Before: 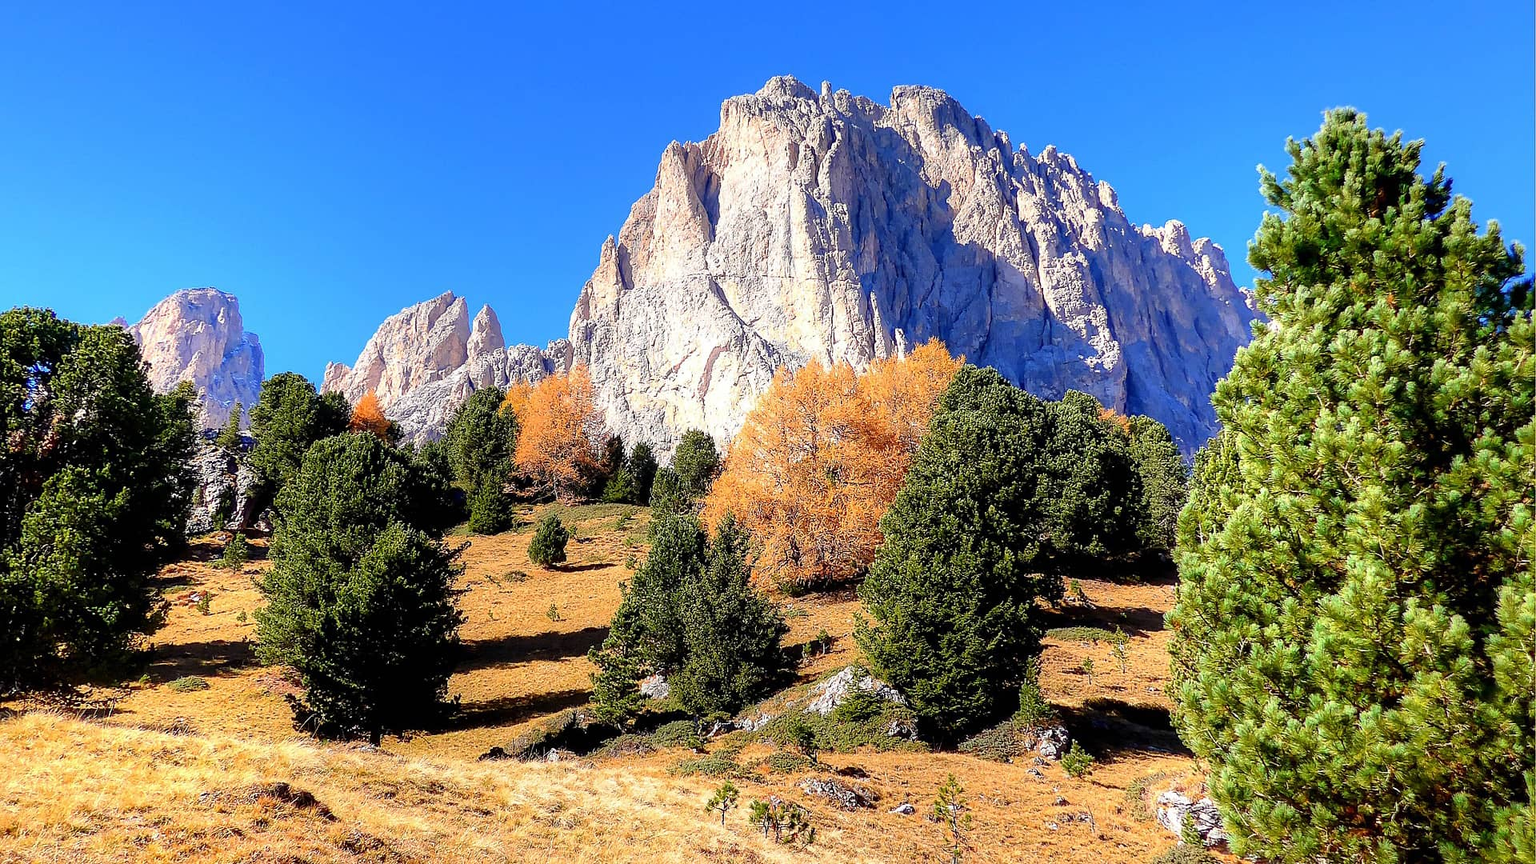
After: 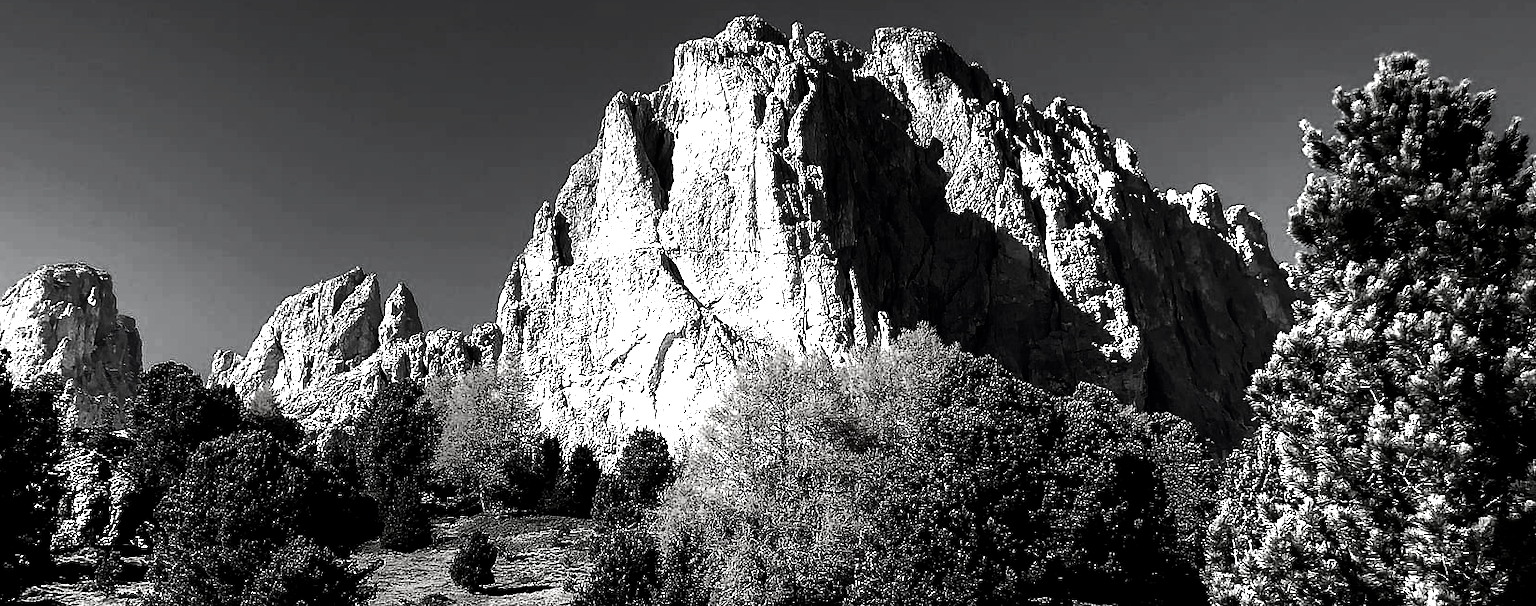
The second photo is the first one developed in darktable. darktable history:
color calibration: output R [0.948, 0.091, -0.04, 0], output G [-0.3, 1.384, -0.085, 0], output B [-0.108, 0.061, 1.08, 0], x 0.341, y 0.355, temperature 5143.56 K
exposure: black level correction 0.001, exposure -0.121 EV, compensate exposure bias true, compensate highlight preservation false
crop and rotate: left 9.276%, top 7.181%, right 4.968%, bottom 32.546%
contrast brightness saturation: contrast 0.018, brightness -0.997, saturation -0.986
tone equalizer: -8 EV -0.724 EV, -7 EV -0.667 EV, -6 EV -0.574 EV, -5 EV -0.403 EV, -3 EV 0.365 EV, -2 EV 0.6 EV, -1 EV 0.676 EV, +0 EV 0.769 EV, edges refinement/feathering 500, mask exposure compensation -1.57 EV, preserve details no
